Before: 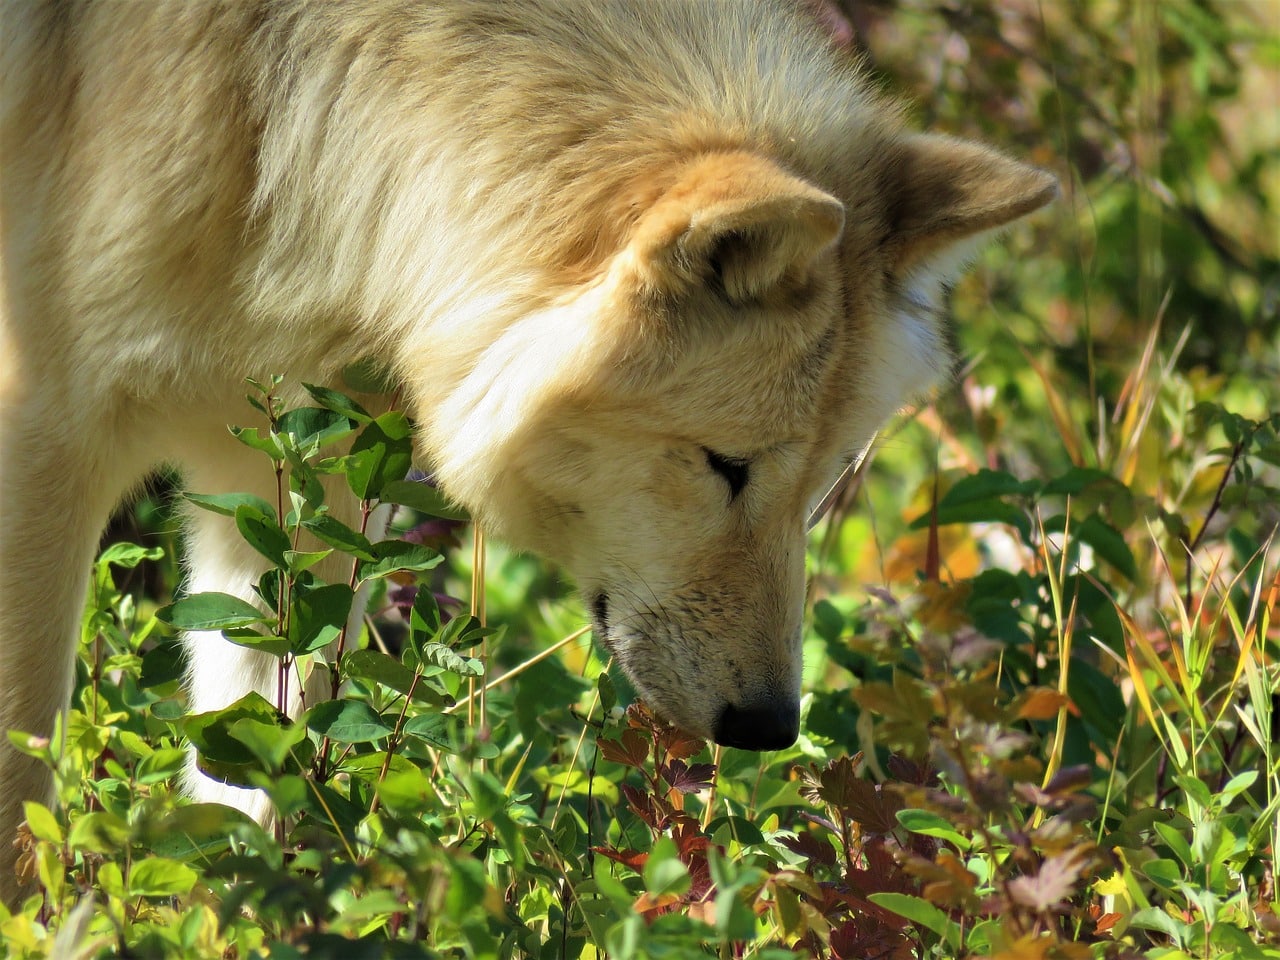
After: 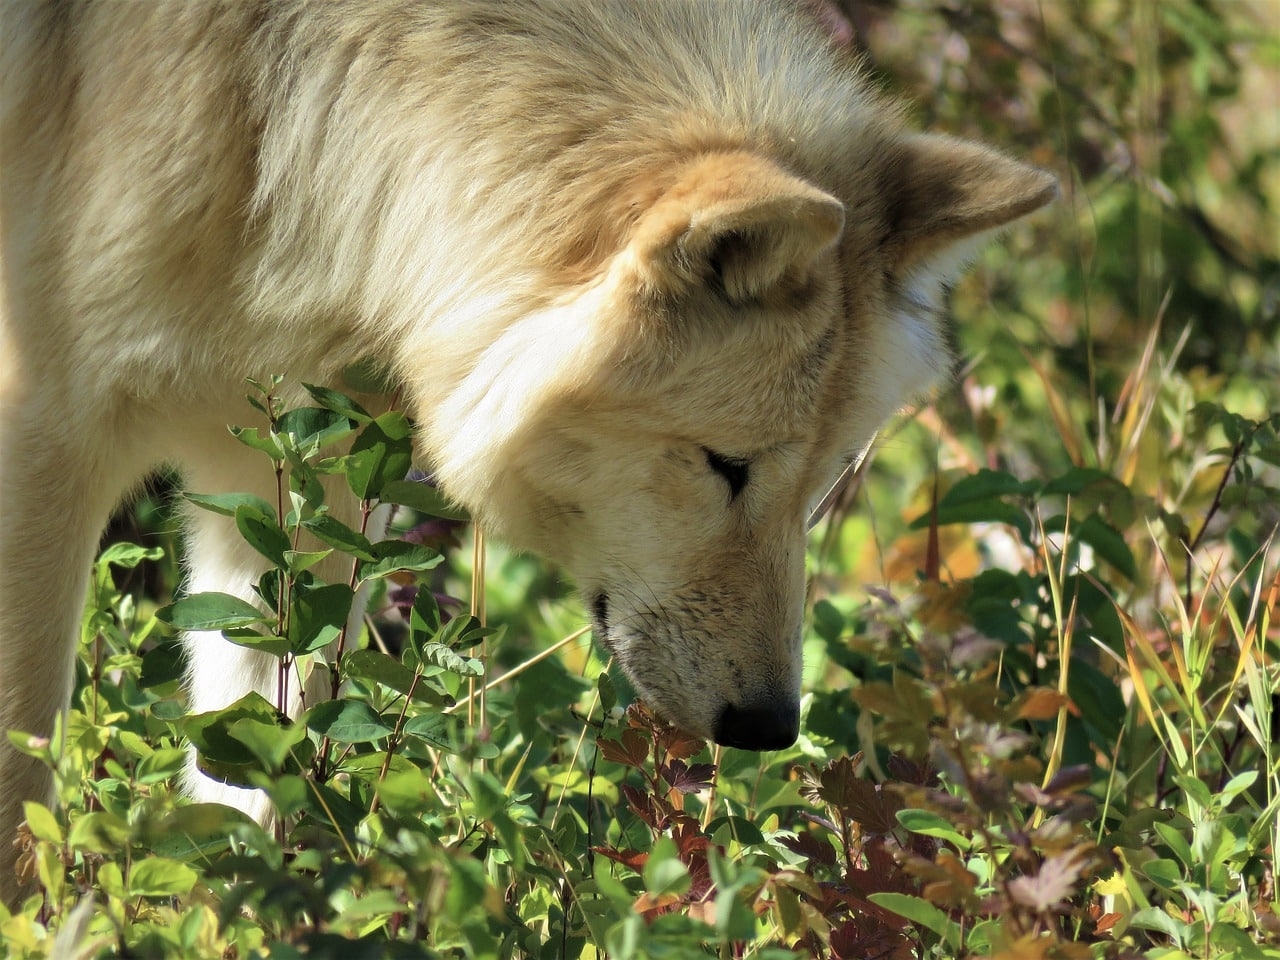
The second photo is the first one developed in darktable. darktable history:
color correction: highlights b* -0.017, saturation 0.811
